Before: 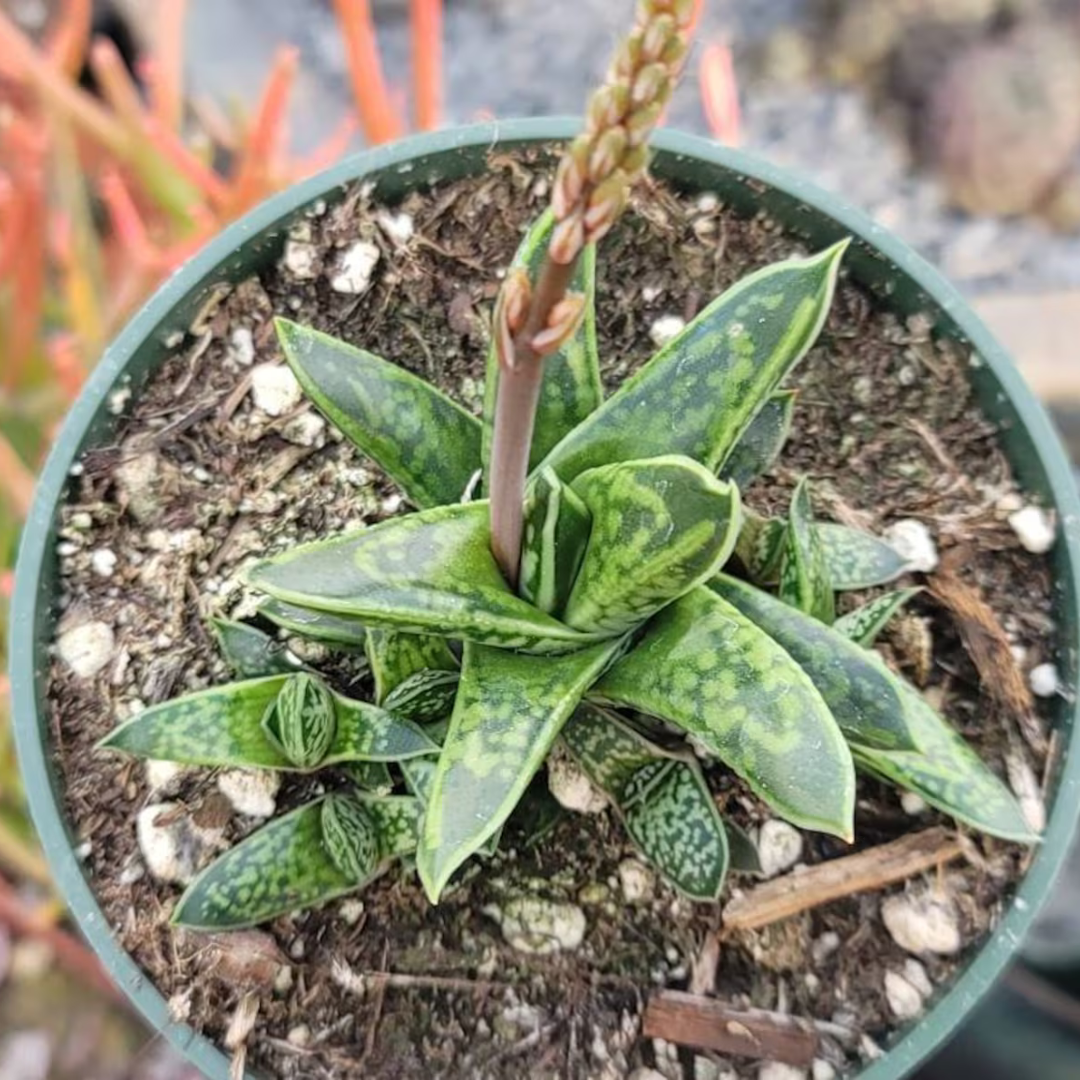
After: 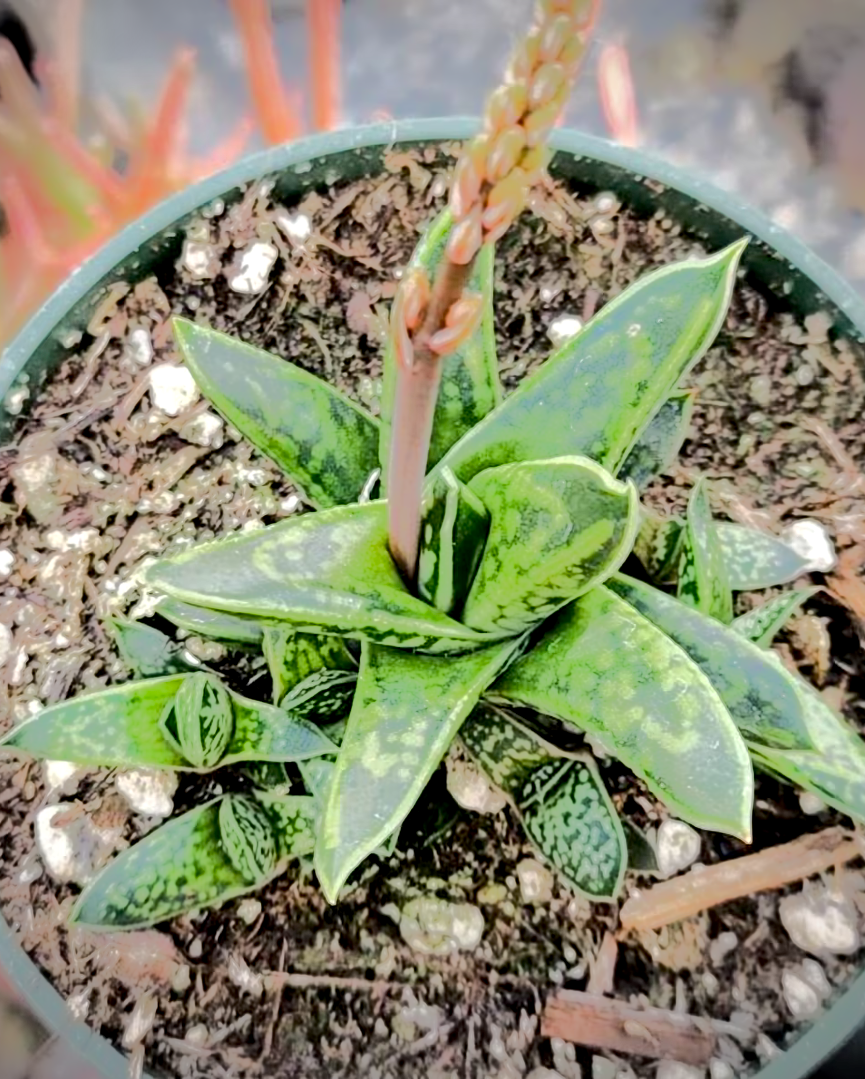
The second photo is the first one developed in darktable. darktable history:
tone equalizer: -8 EV -0.497 EV, -7 EV -0.329 EV, -6 EV -0.052 EV, -5 EV 0.388 EV, -4 EV 0.991 EV, -3 EV 0.793 EV, -2 EV -0.01 EV, -1 EV 0.144 EV, +0 EV -0.009 EV, edges refinement/feathering 500, mask exposure compensation -1.57 EV, preserve details no
vignetting: on, module defaults
crop and rotate: left 9.532%, right 10.296%
exposure: black level correction 0.017, exposure -0.008 EV, compensate highlight preservation false
